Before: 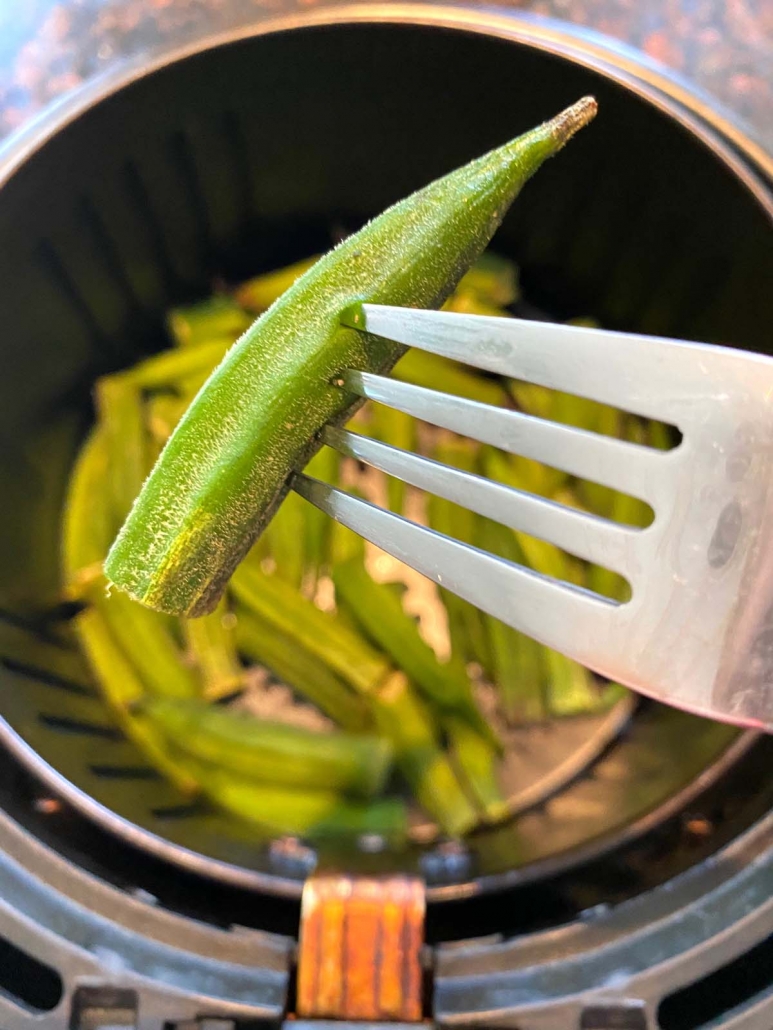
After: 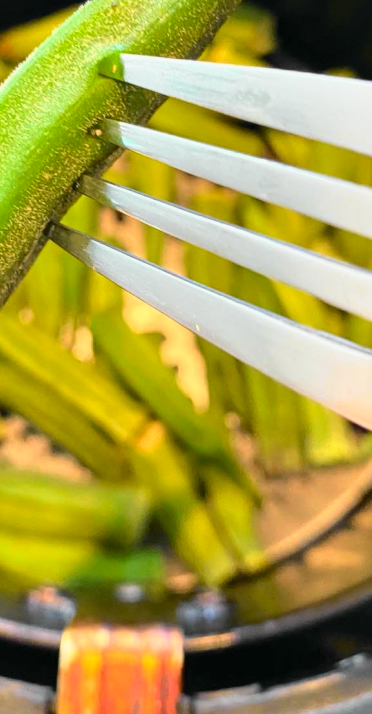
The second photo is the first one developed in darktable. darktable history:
crop: left 31.351%, top 24.329%, right 20.464%, bottom 6.254%
tone curve: curves: ch0 [(0, 0.012) (0.093, 0.11) (0.345, 0.425) (0.457, 0.562) (0.628, 0.738) (0.839, 0.909) (0.998, 0.978)]; ch1 [(0, 0) (0.437, 0.408) (0.472, 0.47) (0.502, 0.497) (0.527, 0.523) (0.568, 0.577) (0.62, 0.66) (0.669, 0.748) (0.859, 0.899) (1, 1)]; ch2 [(0, 0) (0.33, 0.301) (0.421, 0.443) (0.473, 0.498) (0.509, 0.502) (0.535, 0.545) (0.549, 0.576) (0.644, 0.703) (1, 1)], color space Lab, independent channels, preserve colors none
